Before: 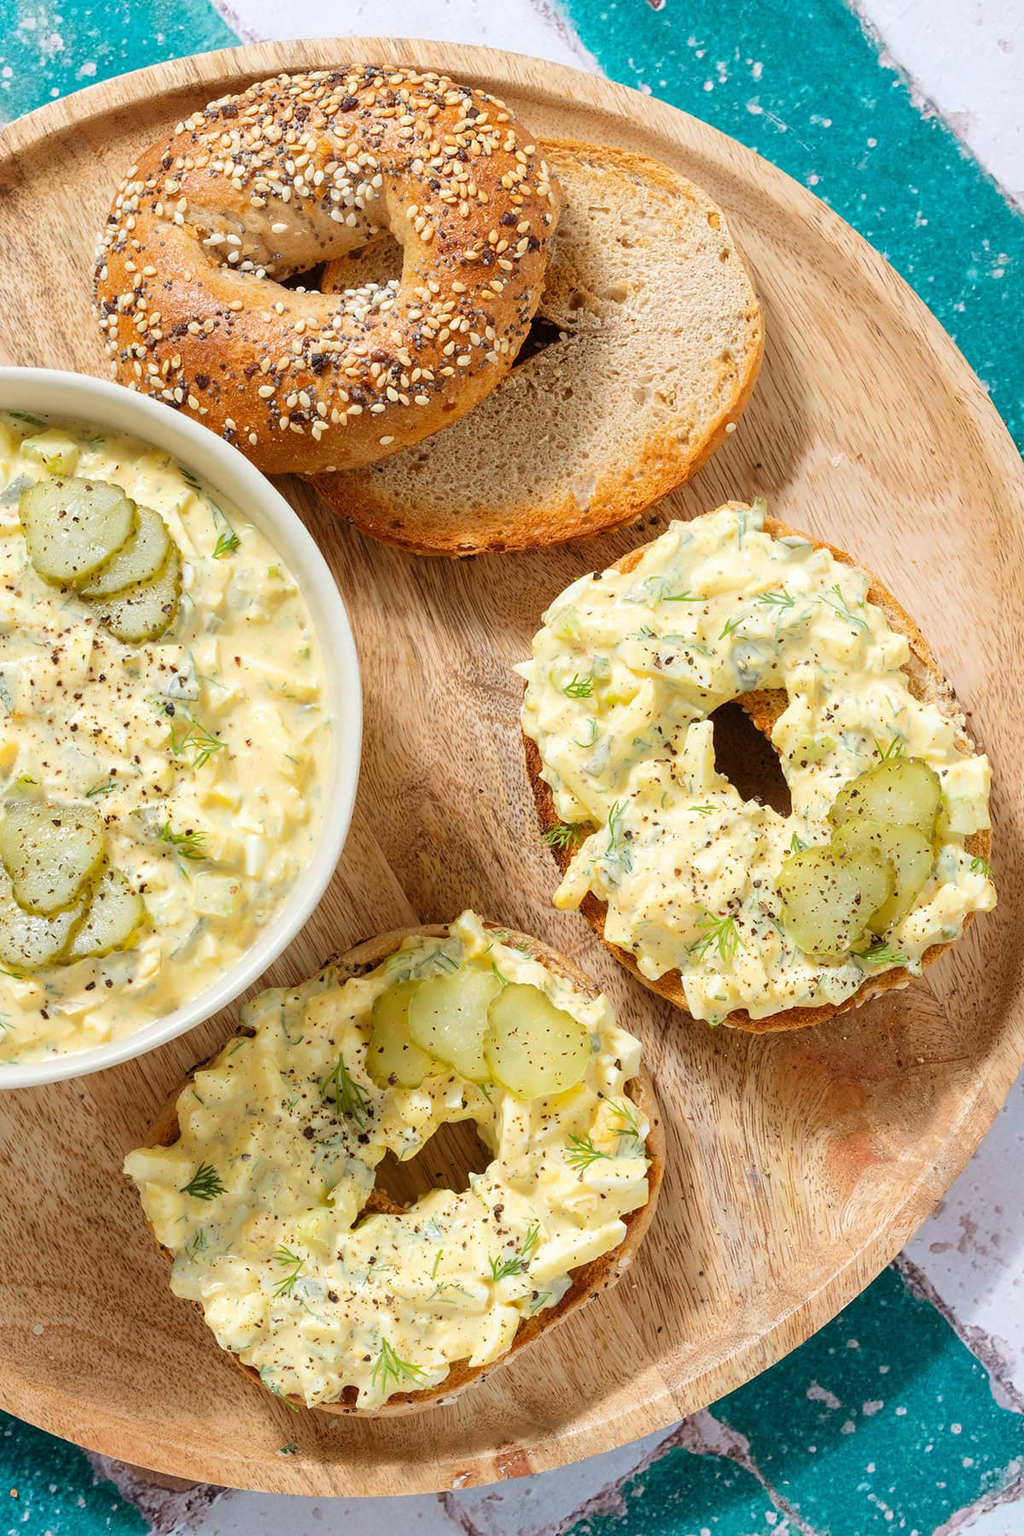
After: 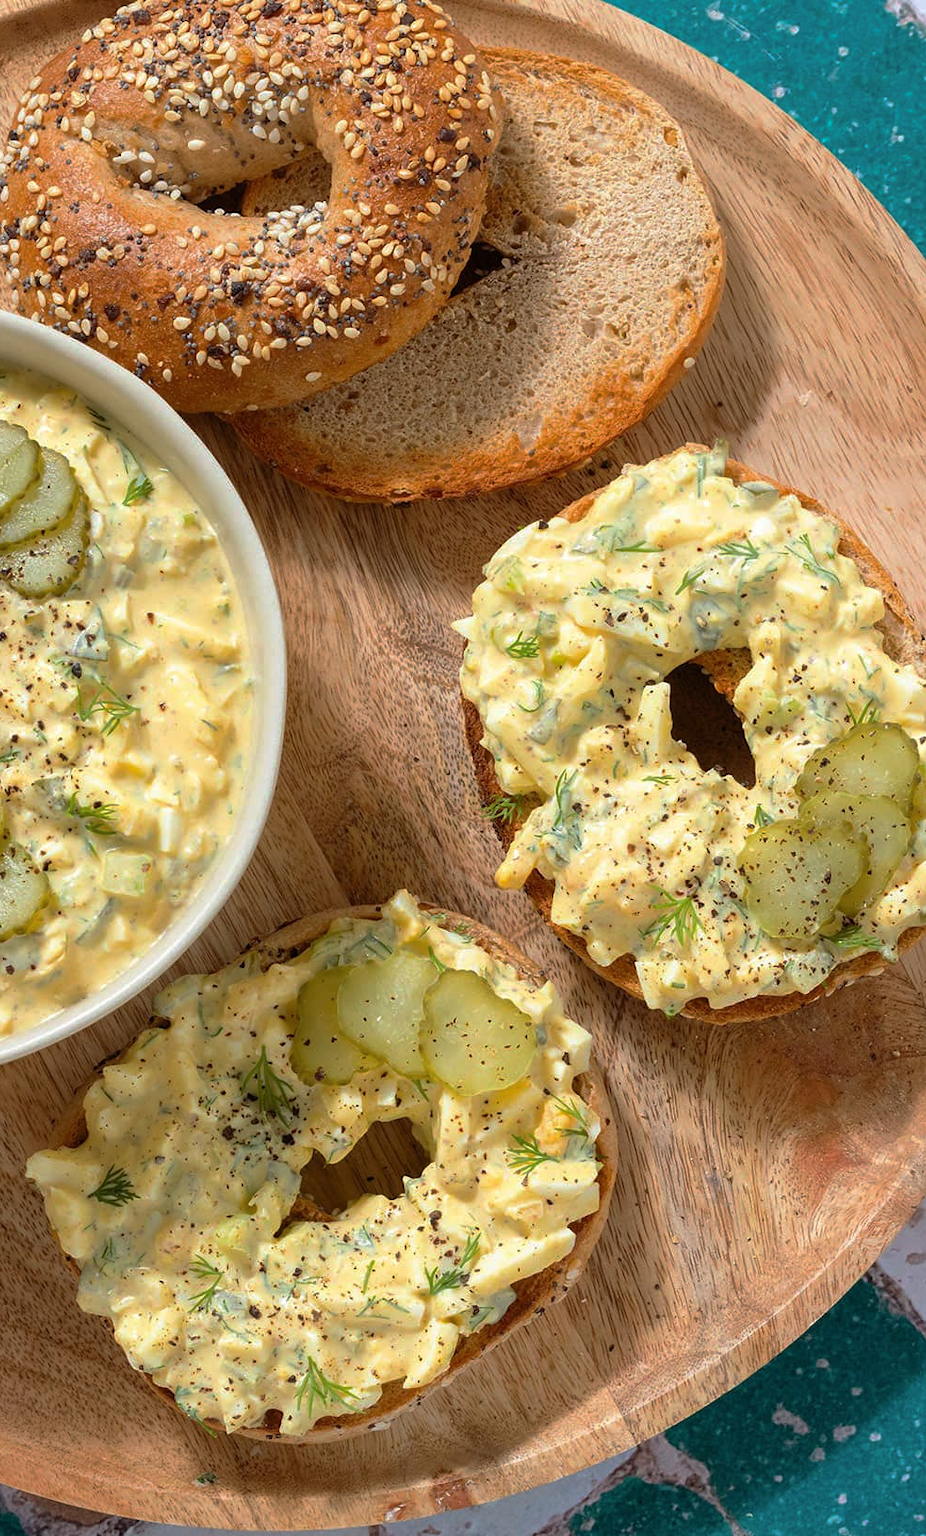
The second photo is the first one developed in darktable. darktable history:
exposure: compensate exposure bias true, compensate highlight preservation false
base curve: curves: ch0 [(0, 0) (0.595, 0.418) (1, 1)], preserve colors none
crop: left 9.807%, top 6.259%, right 7.334%, bottom 2.177%
